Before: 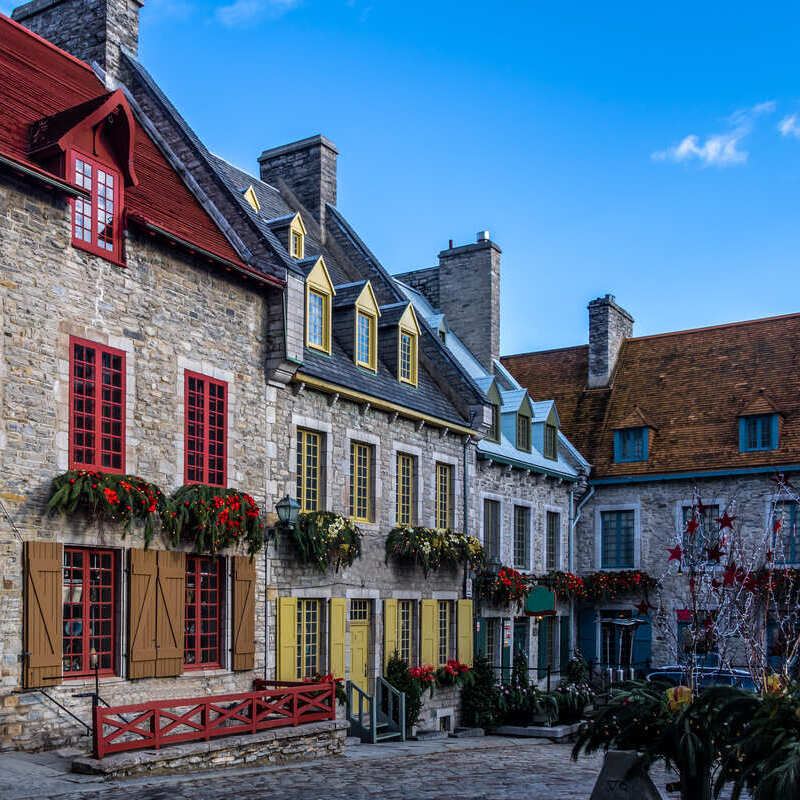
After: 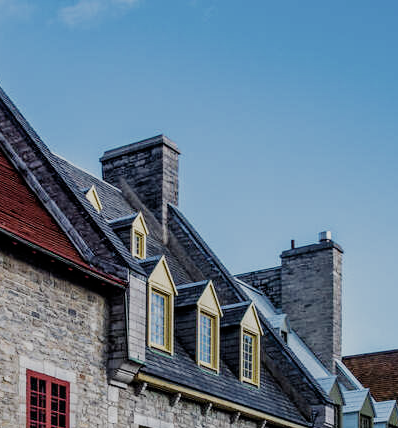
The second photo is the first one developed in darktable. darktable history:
crop: left 19.875%, right 30.322%, bottom 46.498%
filmic rgb: black relative exposure -7.65 EV, white relative exposure 4.56 EV, hardness 3.61, preserve chrominance no, color science v3 (2019), use custom middle-gray values true
contrast brightness saturation: contrast 0.06, brightness -0.013, saturation -0.226
